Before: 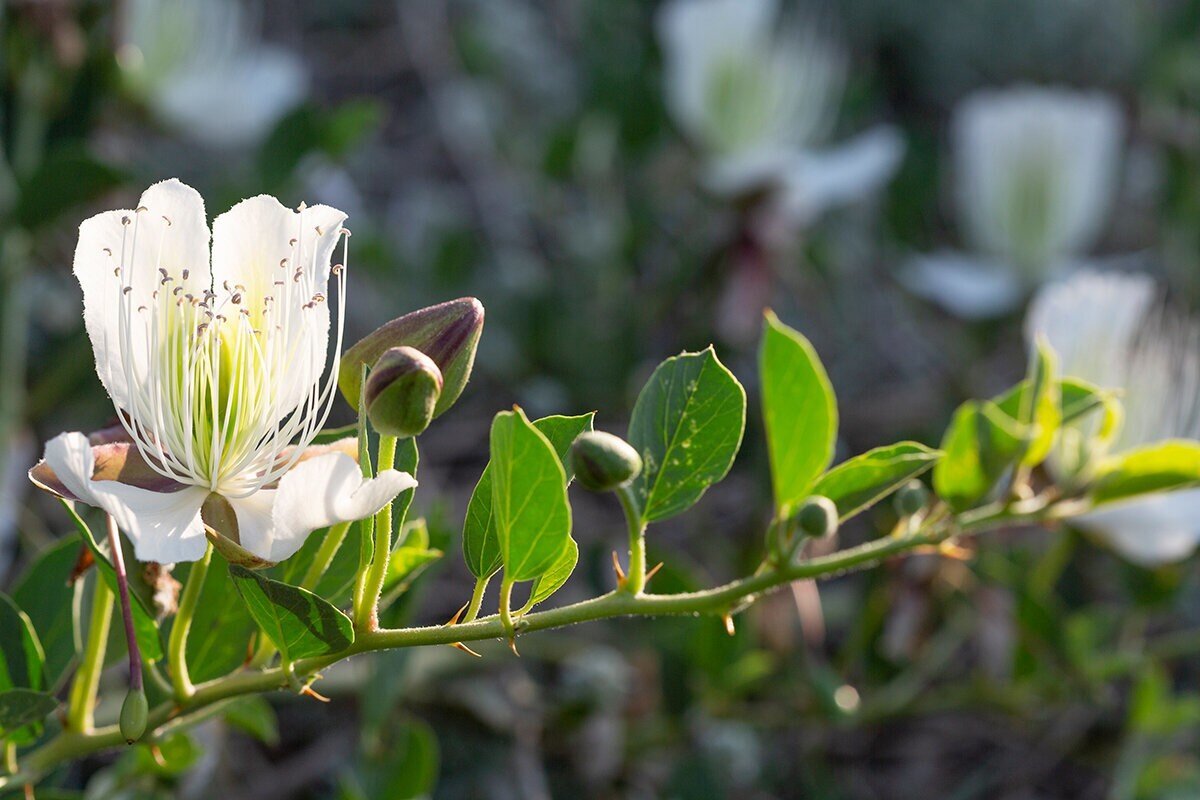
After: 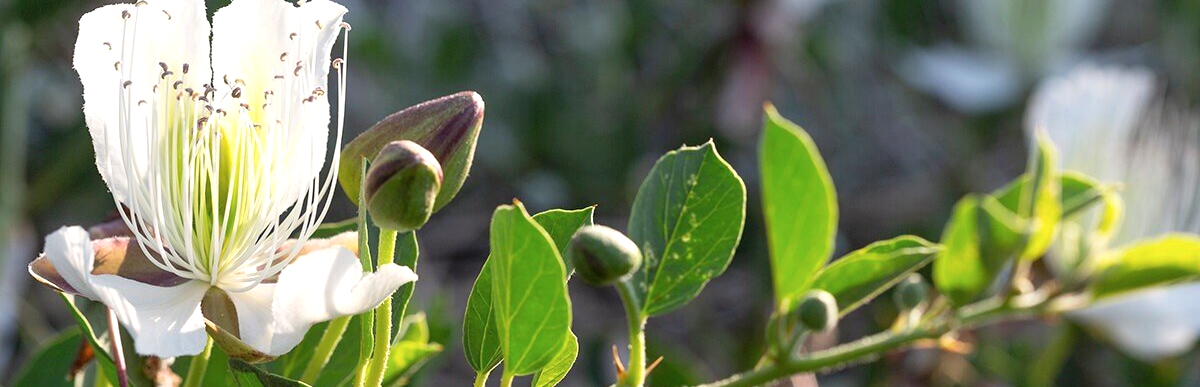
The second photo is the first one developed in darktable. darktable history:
crop and rotate: top 25.791%, bottom 25.735%
shadows and highlights: radius 46.84, white point adjustment 6.78, compress 79.22%, soften with gaussian
